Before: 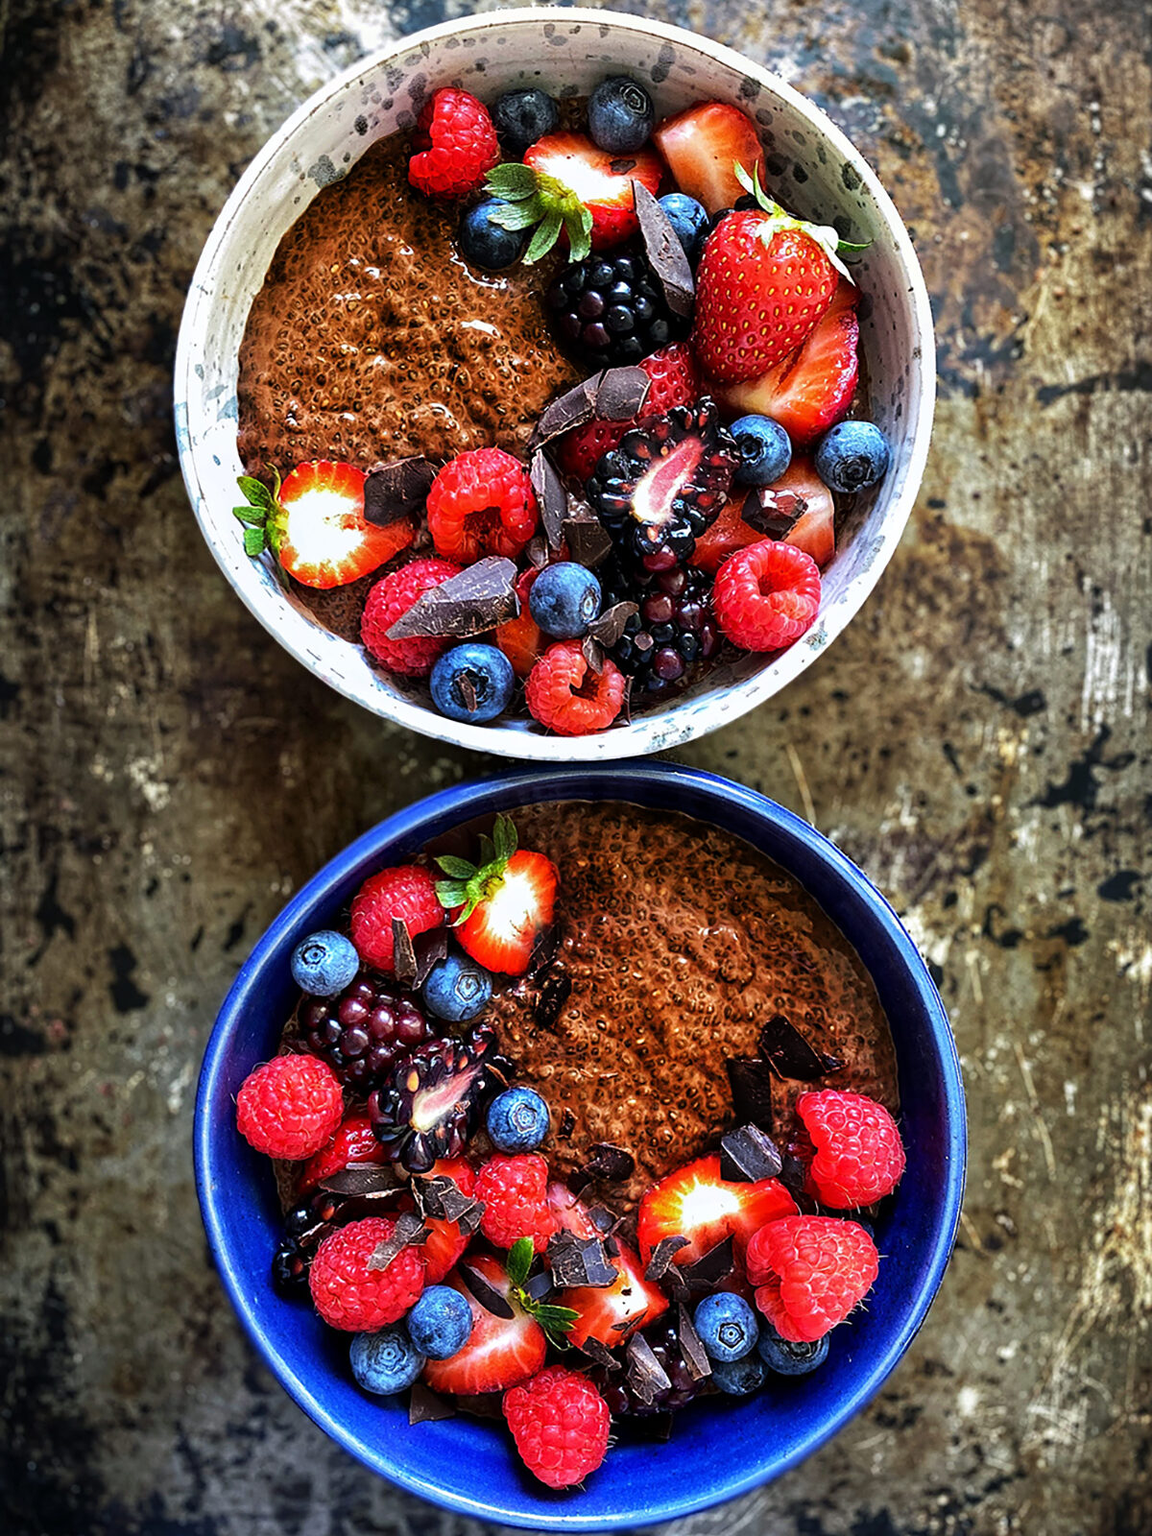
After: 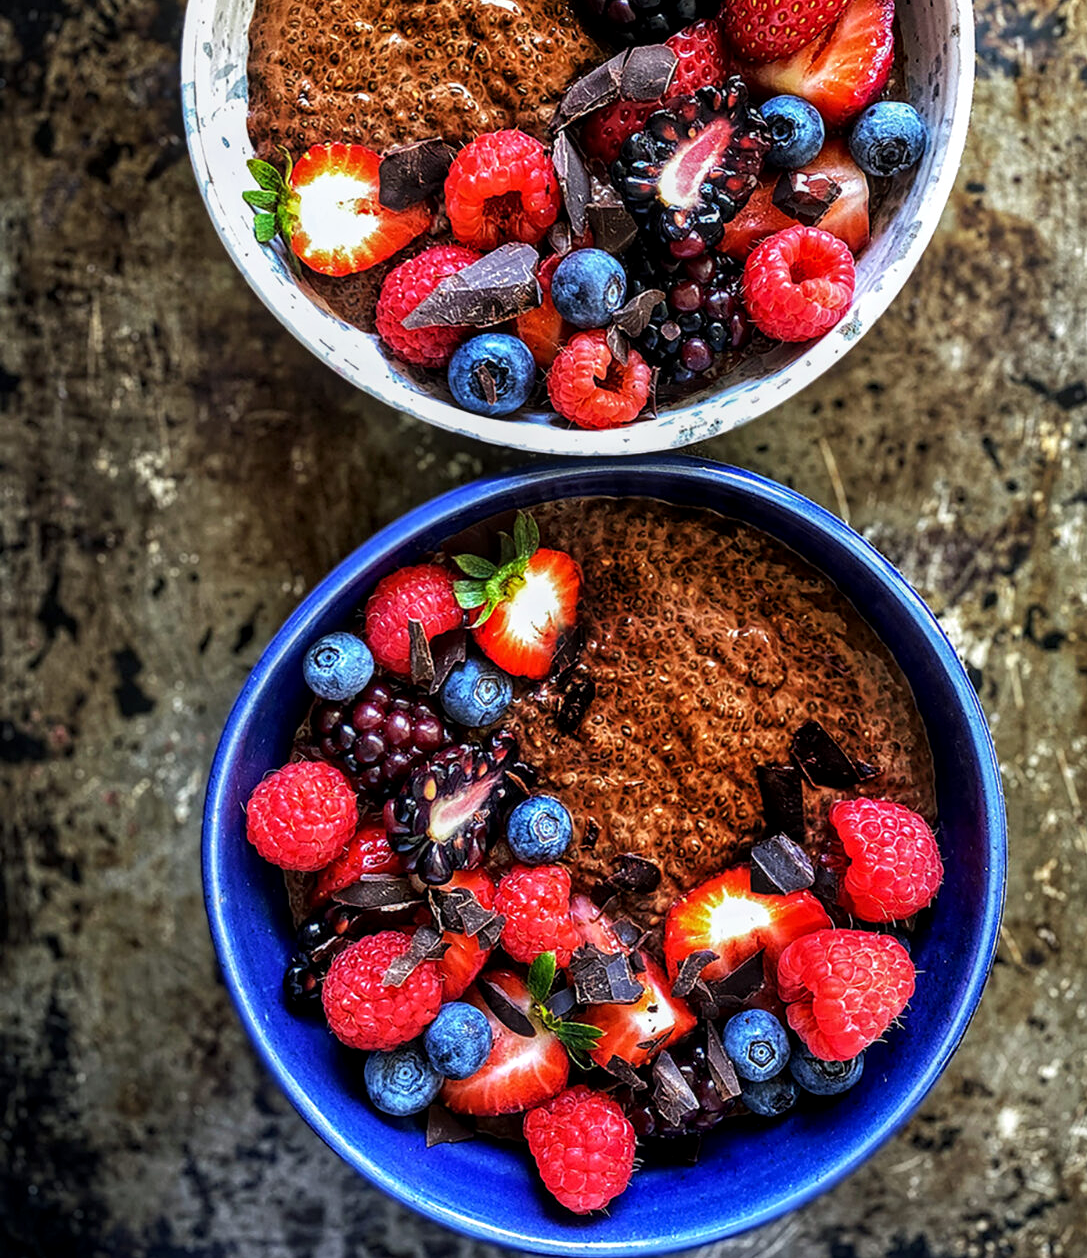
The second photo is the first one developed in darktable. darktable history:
local contrast: on, module defaults
crop: top 21.094%, right 9.408%, bottom 0.26%
